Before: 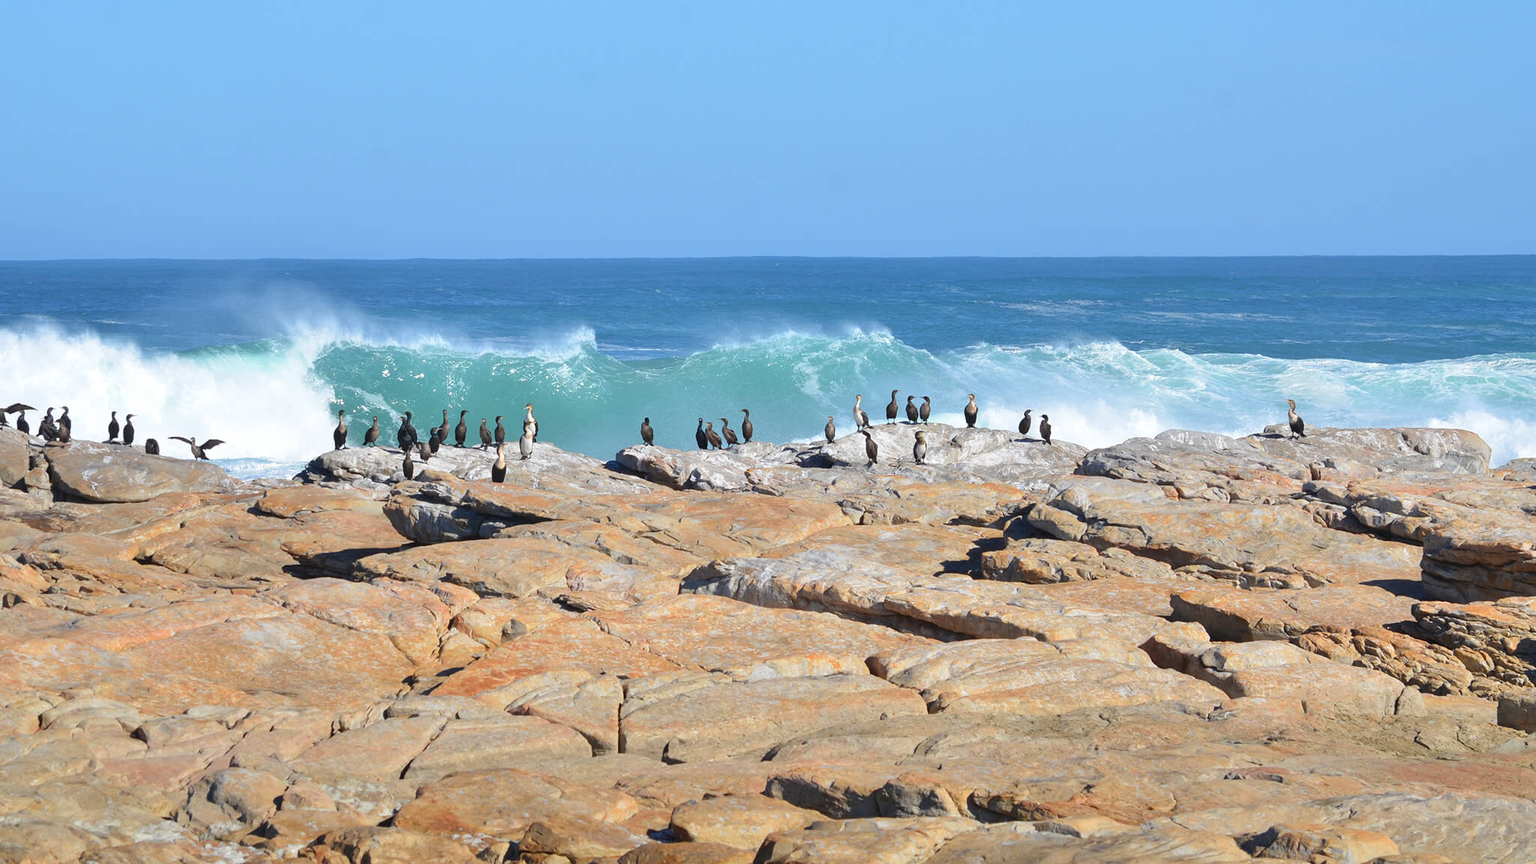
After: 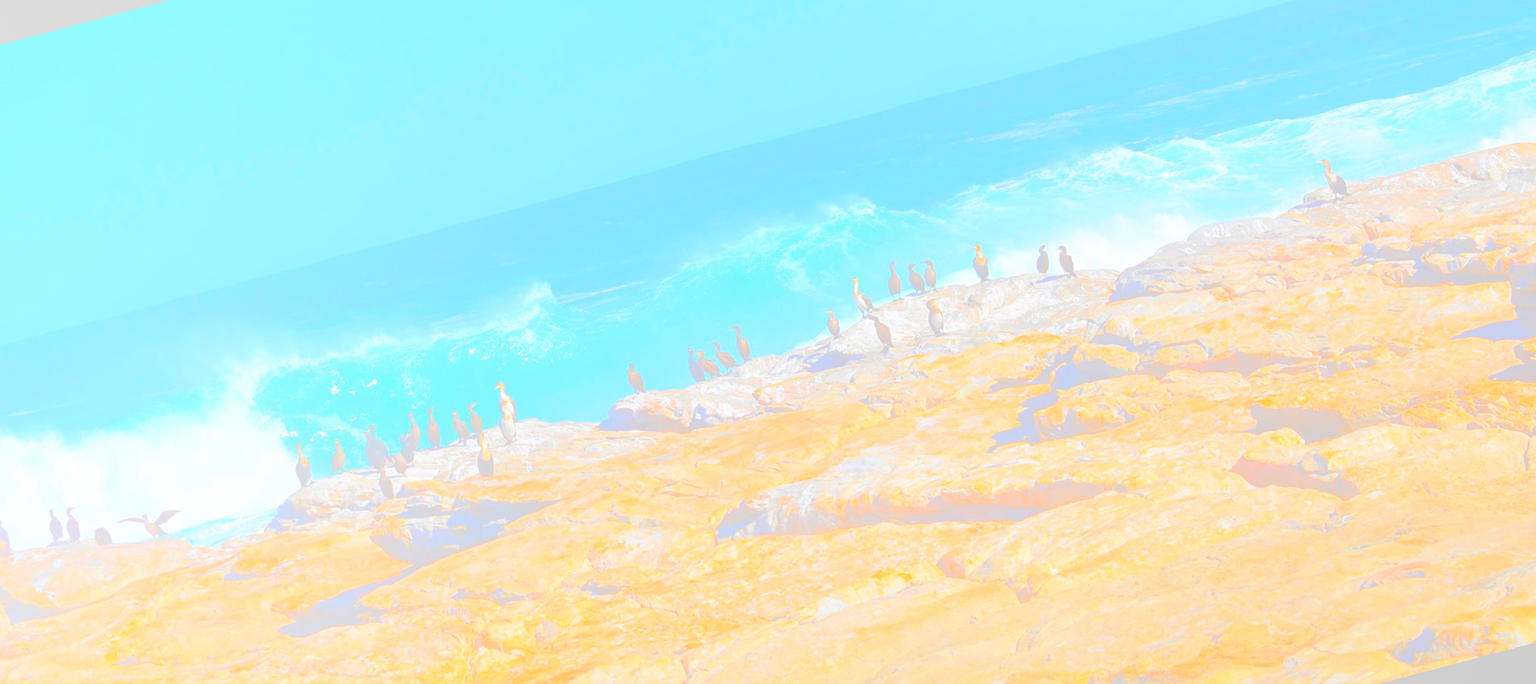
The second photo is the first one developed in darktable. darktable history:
contrast brightness saturation: brightness -0.52
color balance rgb: linear chroma grading › global chroma 15%, perceptual saturation grading › global saturation 30%
bloom: size 85%, threshold 5%, strength 85%
rotate and perspective: rotation -14.8°, crop left 0.1, crop right 0.903, crop top 0.25, crop bottom 0.748
tone equalizer: on, module defaults
